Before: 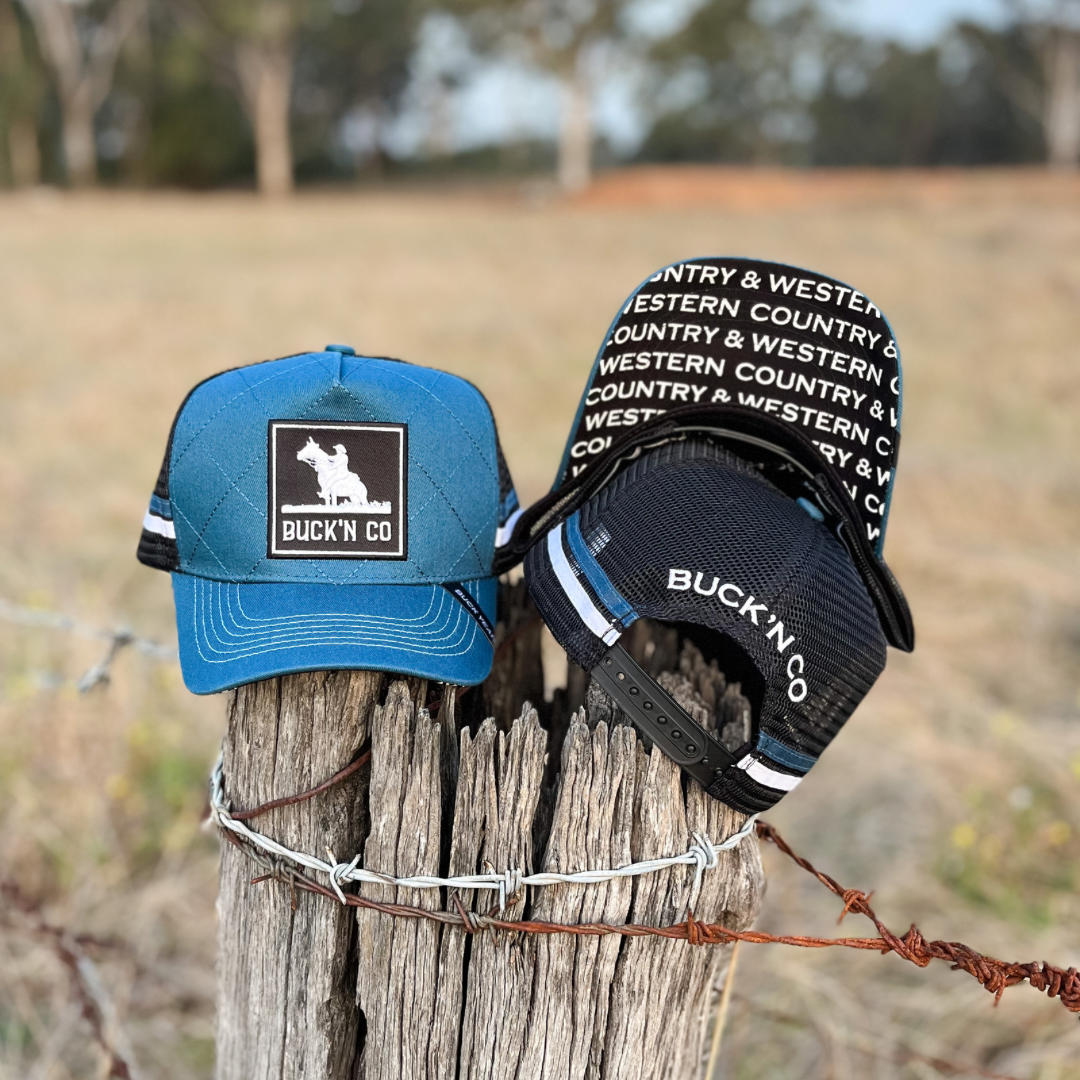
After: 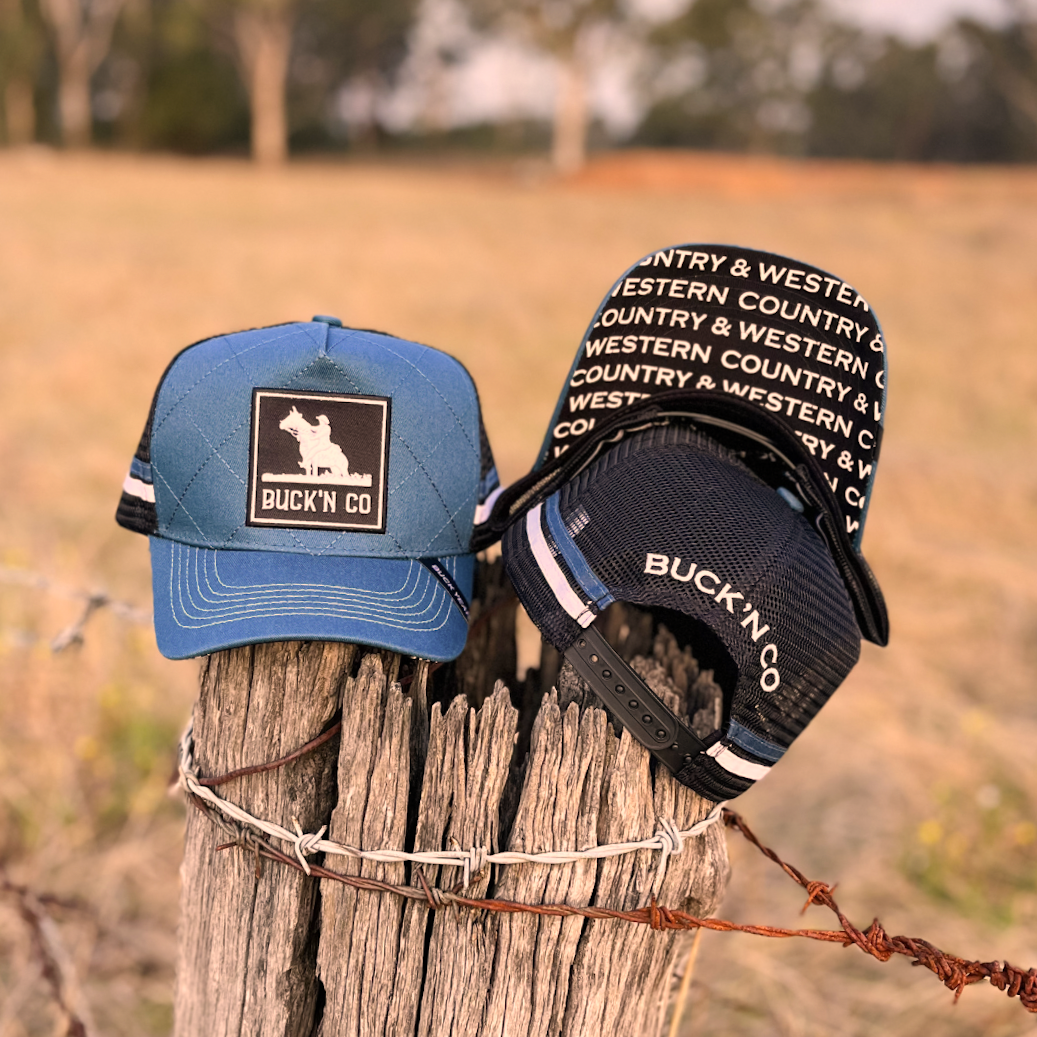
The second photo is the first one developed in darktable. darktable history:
color correction: highlights a* 17.88, highlights b* 18.79
crop and rotate: angle -2.38°
